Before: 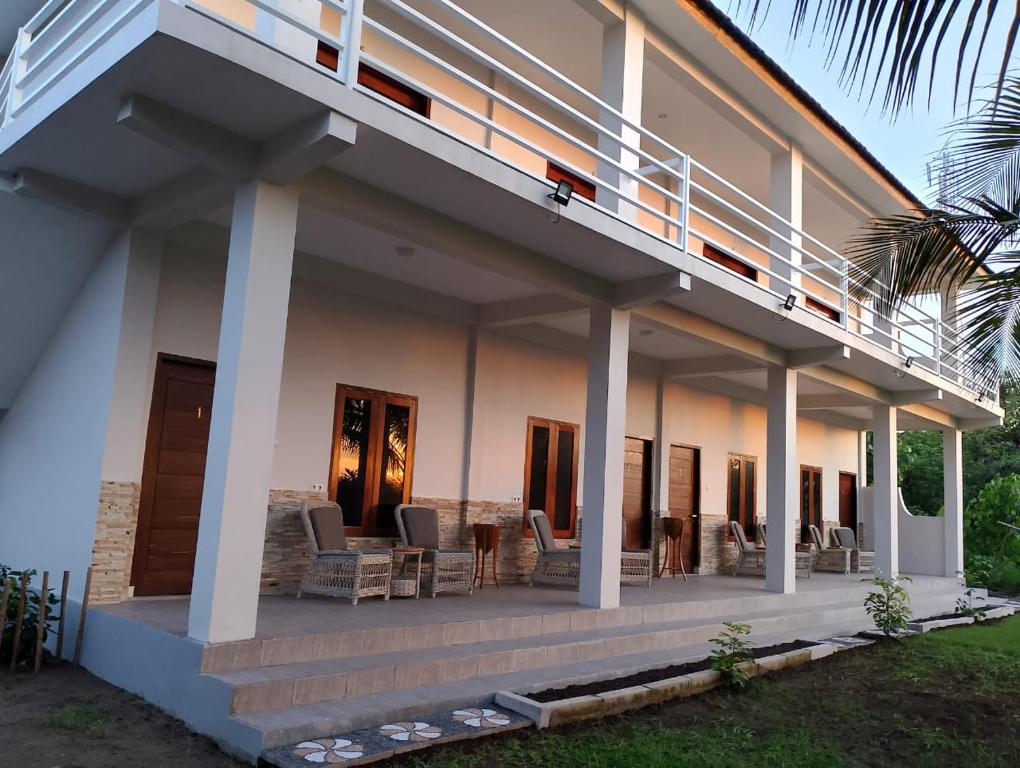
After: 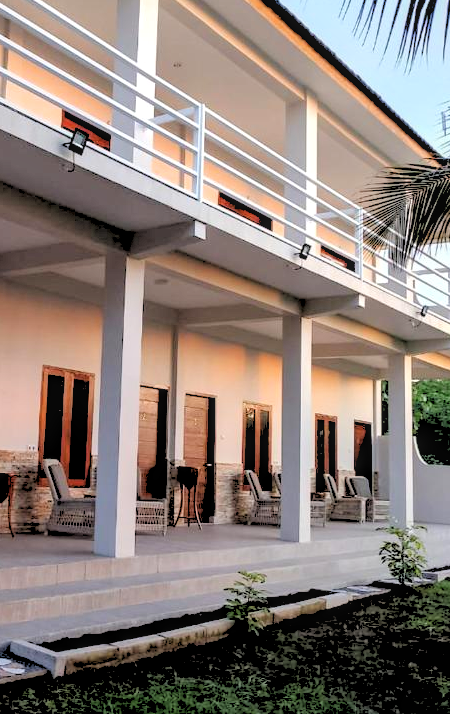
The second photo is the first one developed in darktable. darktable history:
sharpen: radius 2.883, amount 0.868, threshold 47.523
rgb levels: levels [[0.027, 0.429, 0.996], [0, 0.5, 1], [0, 0.5, 1]]
local contrast: on, module defaults
crop: left 47.628%, top 6.643%, right 7.874%
